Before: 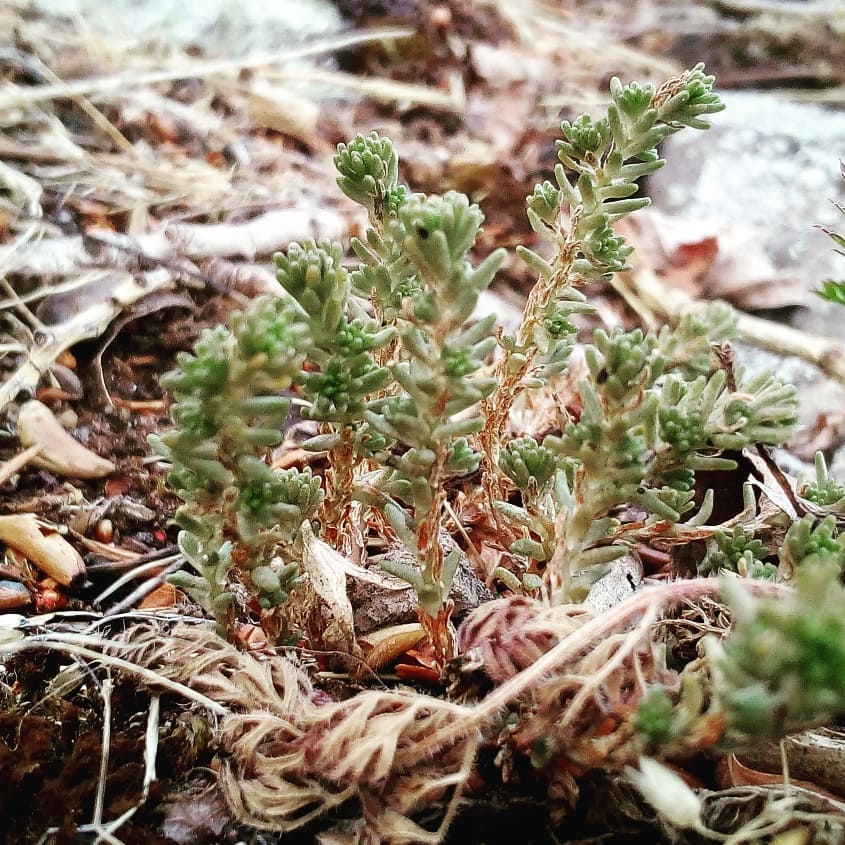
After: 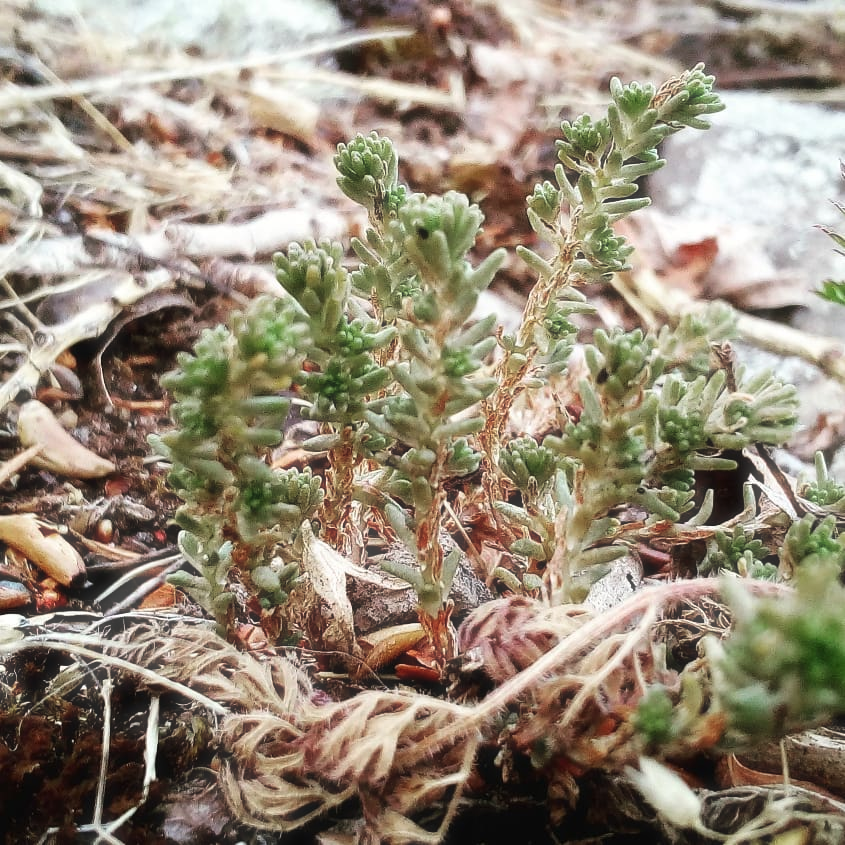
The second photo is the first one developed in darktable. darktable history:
haze removal: strength -0.091
